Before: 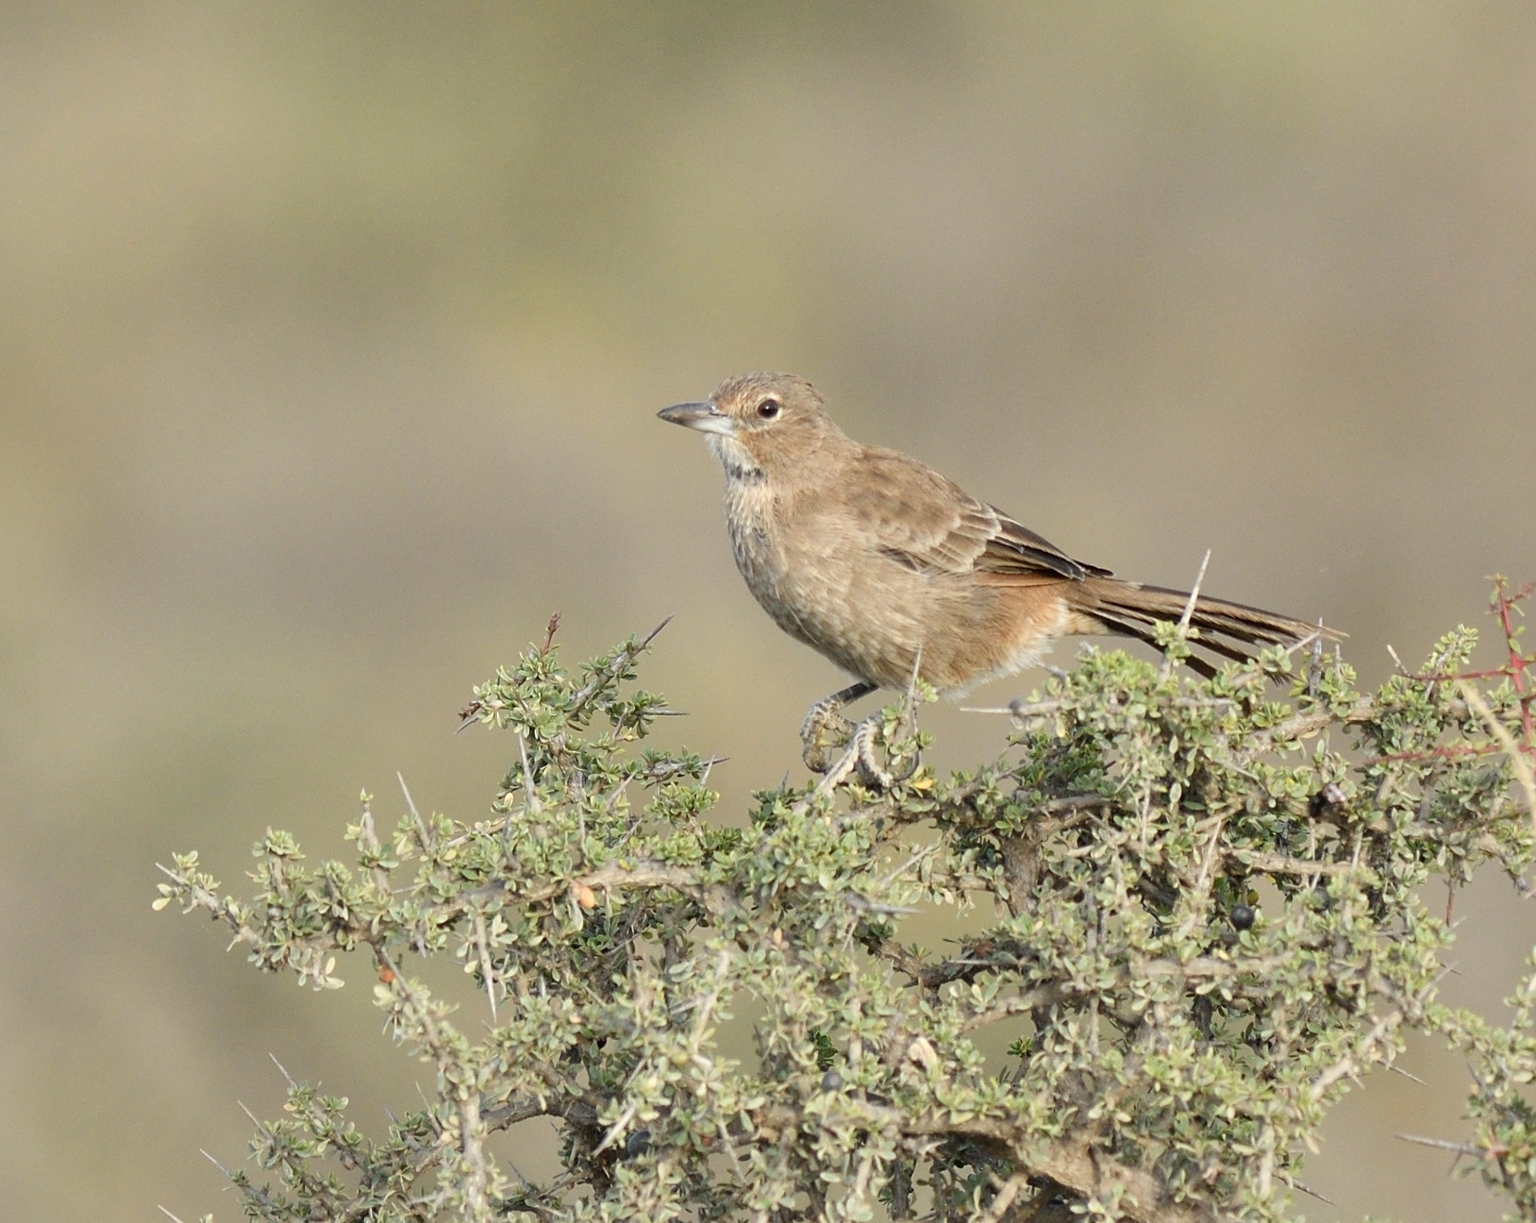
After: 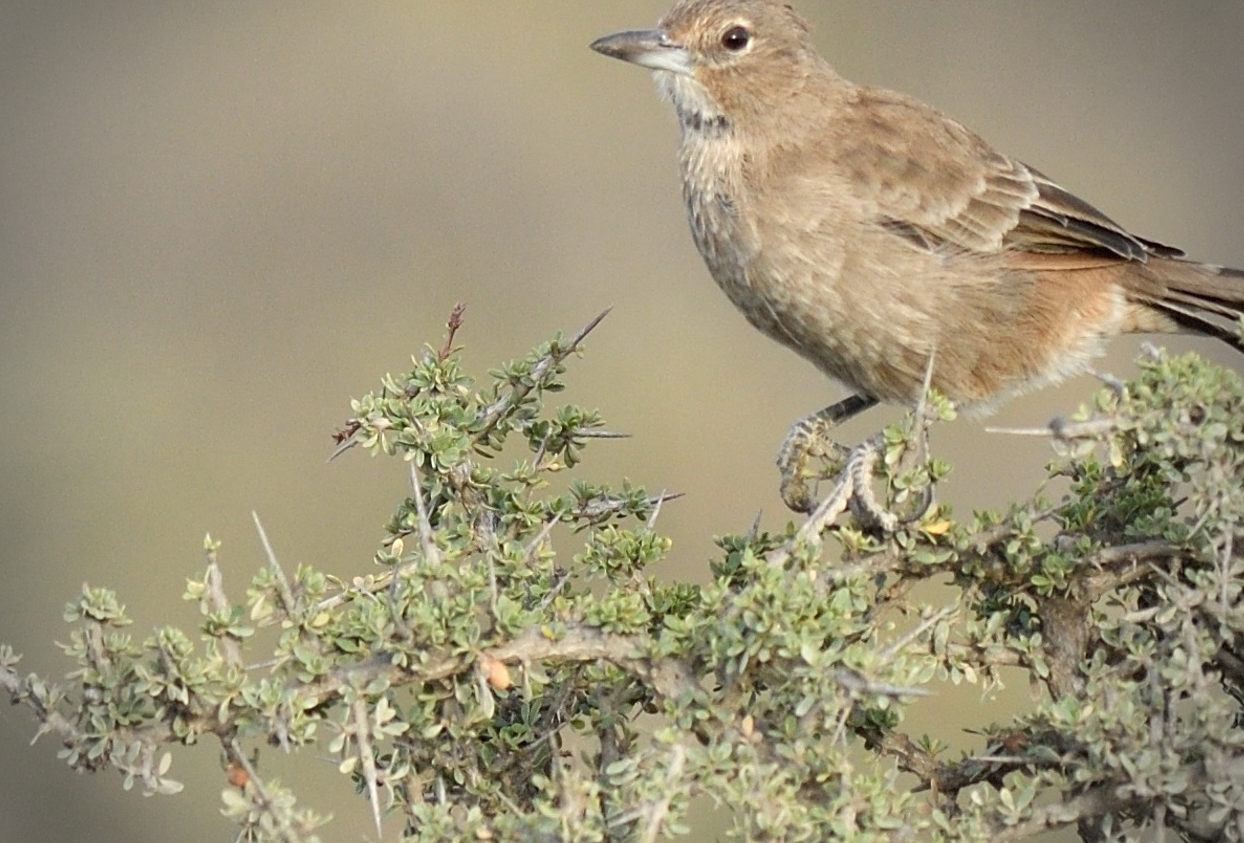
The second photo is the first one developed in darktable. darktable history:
vignetting: fall-off start 71.57%, dithering 8-bit output
tone equalizer: edges refinement/feathering 500, mask exposure compensation -1.57 EV, preserve details no
crop: left 13.296%, top 31.033%, right 24.462%, bottom 16.035%
